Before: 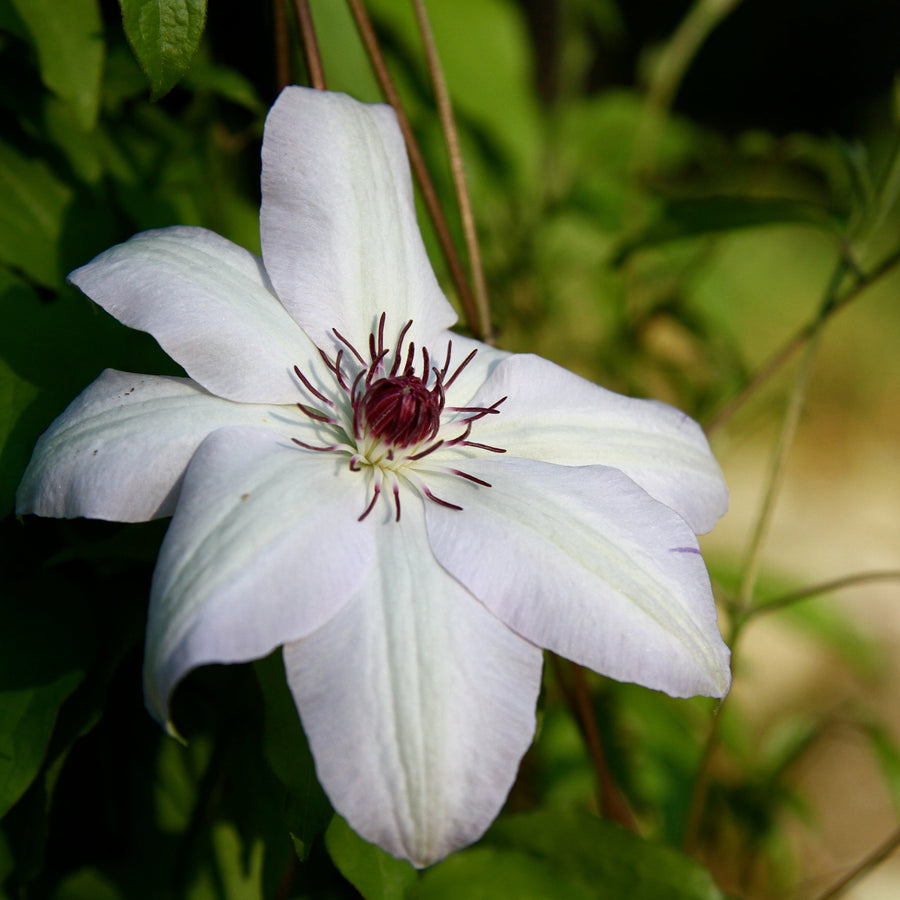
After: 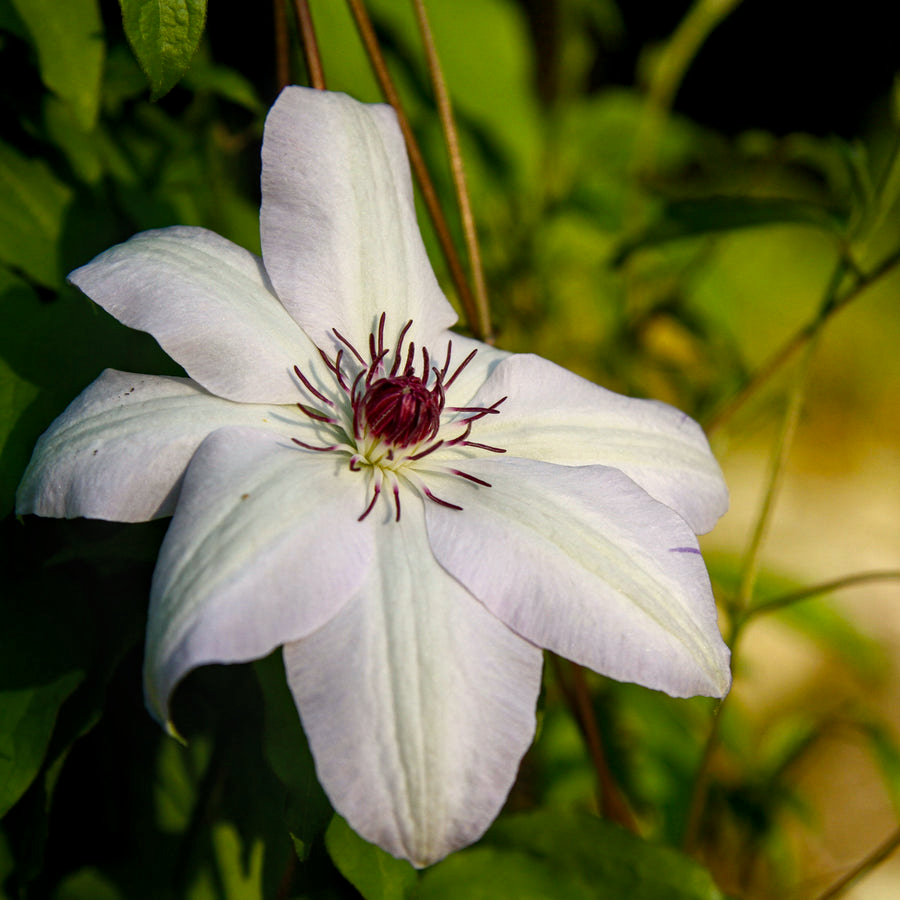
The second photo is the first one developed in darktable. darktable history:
color calibration: x 0.336, y 0.349, temperature 5414.24 K
local contrast: on, module defaults
exposure: compensate exposure bias true, compensate highlight preservation false
color balance rgb: perceptual saturation grading › global saturation 25.54%
